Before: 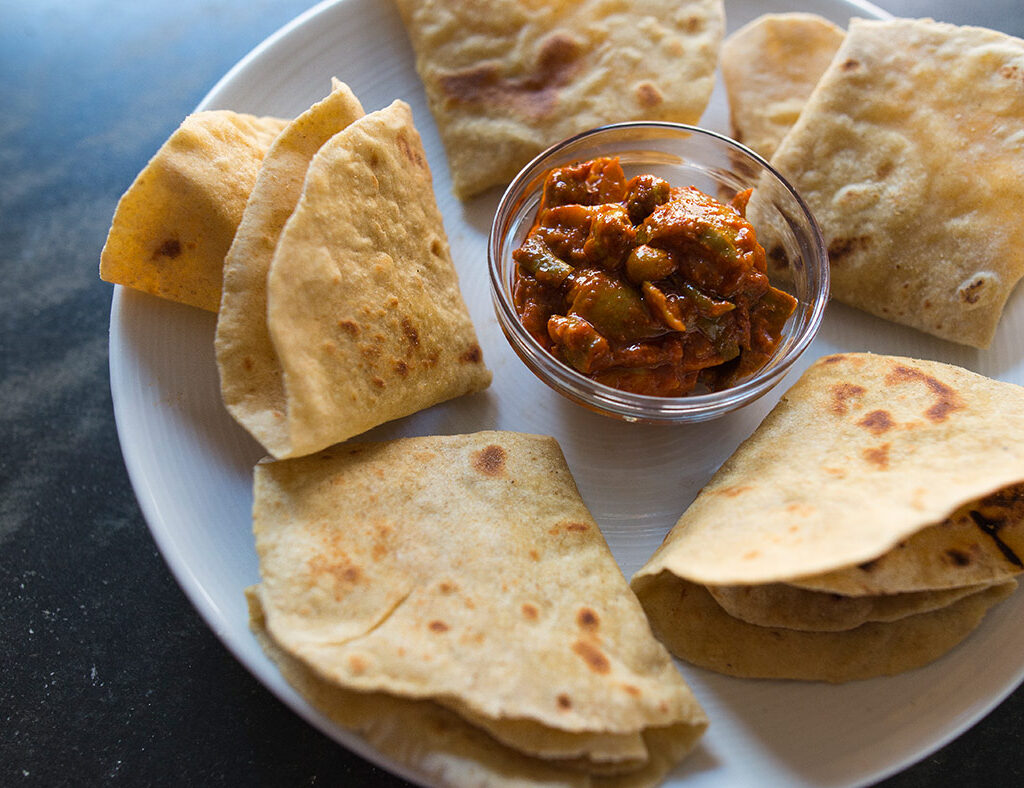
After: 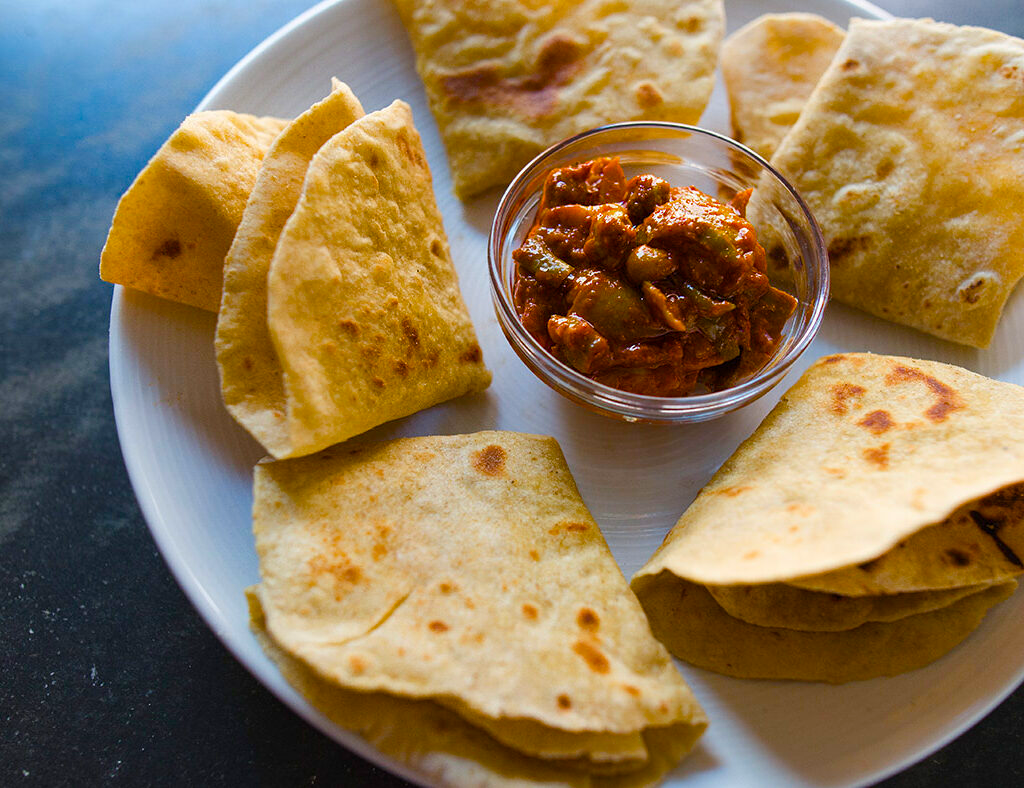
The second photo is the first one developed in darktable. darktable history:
color balance rgb: perceptual saturation grading › global saturation 40.974%, perceptual saturation grading › highlights -24.993%, perceptual saturation grading › mid-tones 35.549%, perceptual saturation grading › shadows 34.54%
